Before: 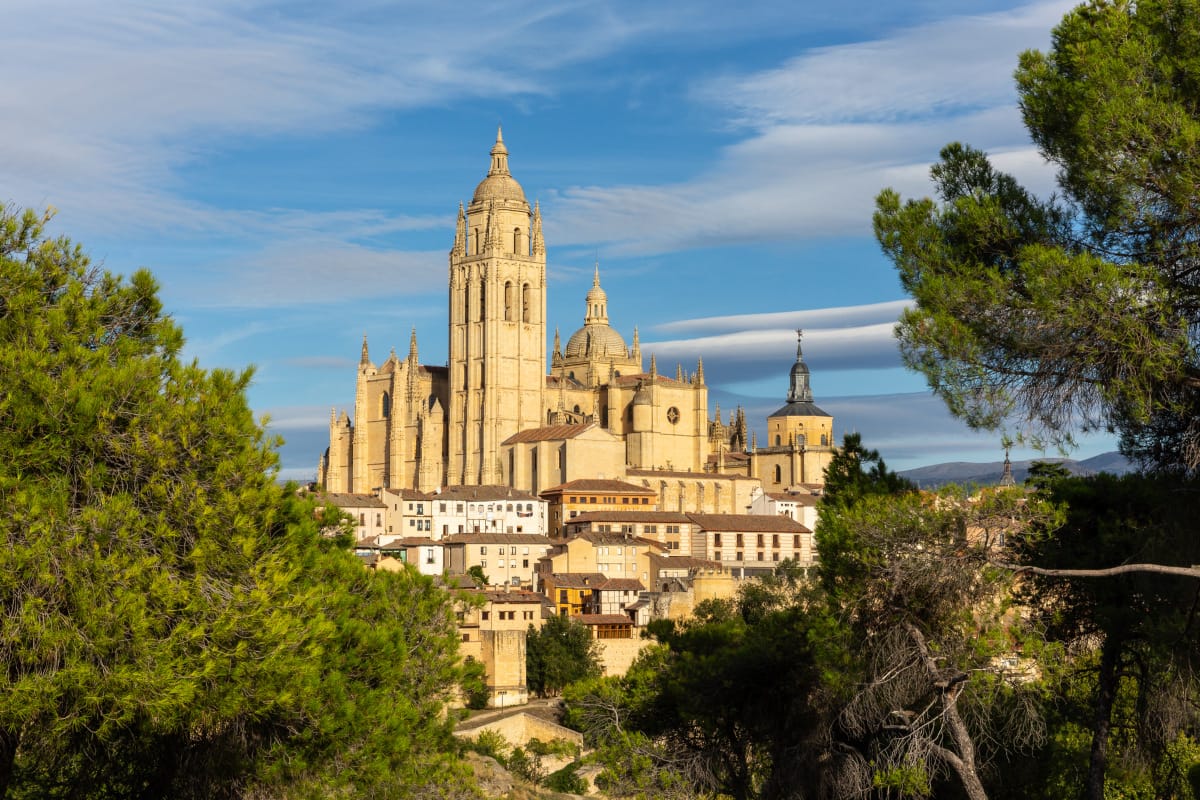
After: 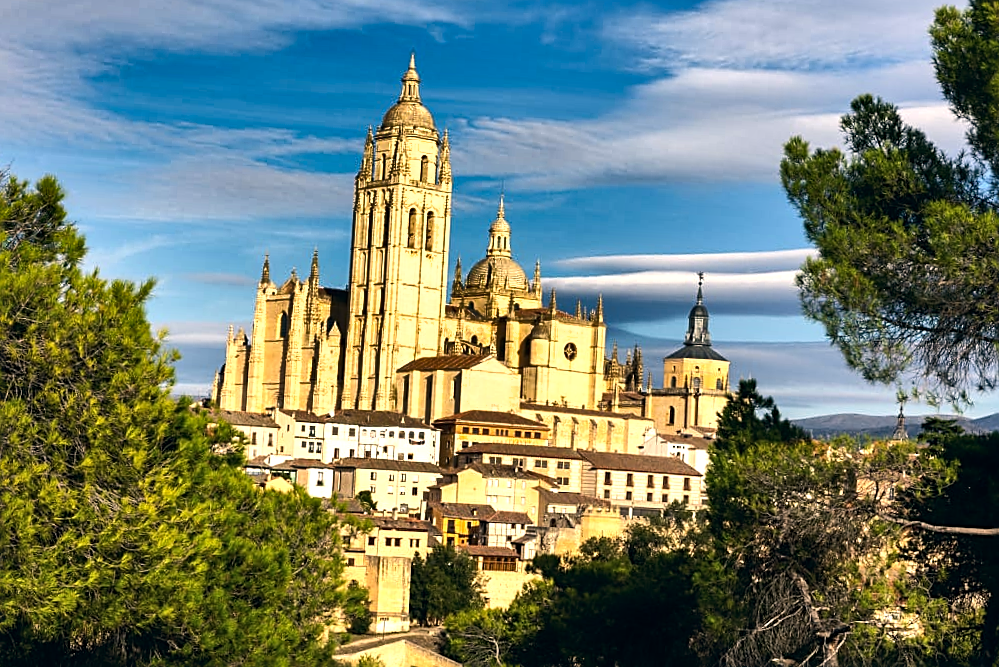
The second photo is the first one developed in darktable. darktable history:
crop and rotate: angle -3.14°, left 5.162%, top 5.202%, right 4.788%, bottom 4.663%
color correction: highlights a* 5.35, highlights b* 5.27, shadows a* -4.73, shadows b* -5.25
sharpen: on, module defaults
tone equalizer: -8 EV -0.712 EV, -7 EV -0.688 EV, -6 EV -0.569 EV, -5 EV -0.374 EV, -3 EV 0.38 EV, -2 EV 0.6 EV, -1 EV 0.676 EV, +0 EV 0.726 EV, edges refinement/feathering 500, mask exposure compensation -1.57 EV, preserve details no
shadows and highlights: shadows 24.12, highlights -78.19, soften with gaussian
